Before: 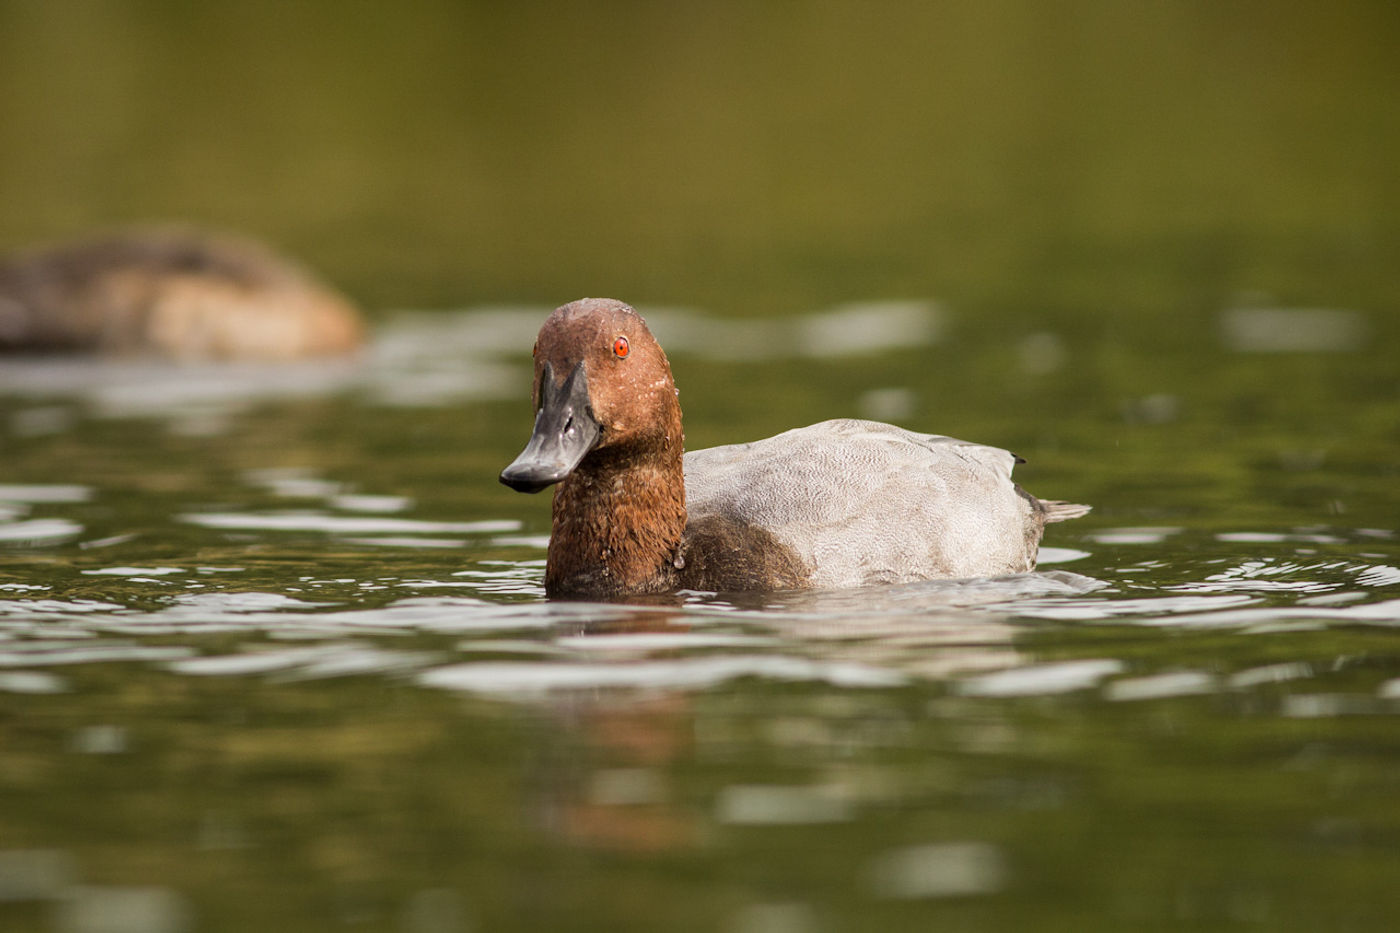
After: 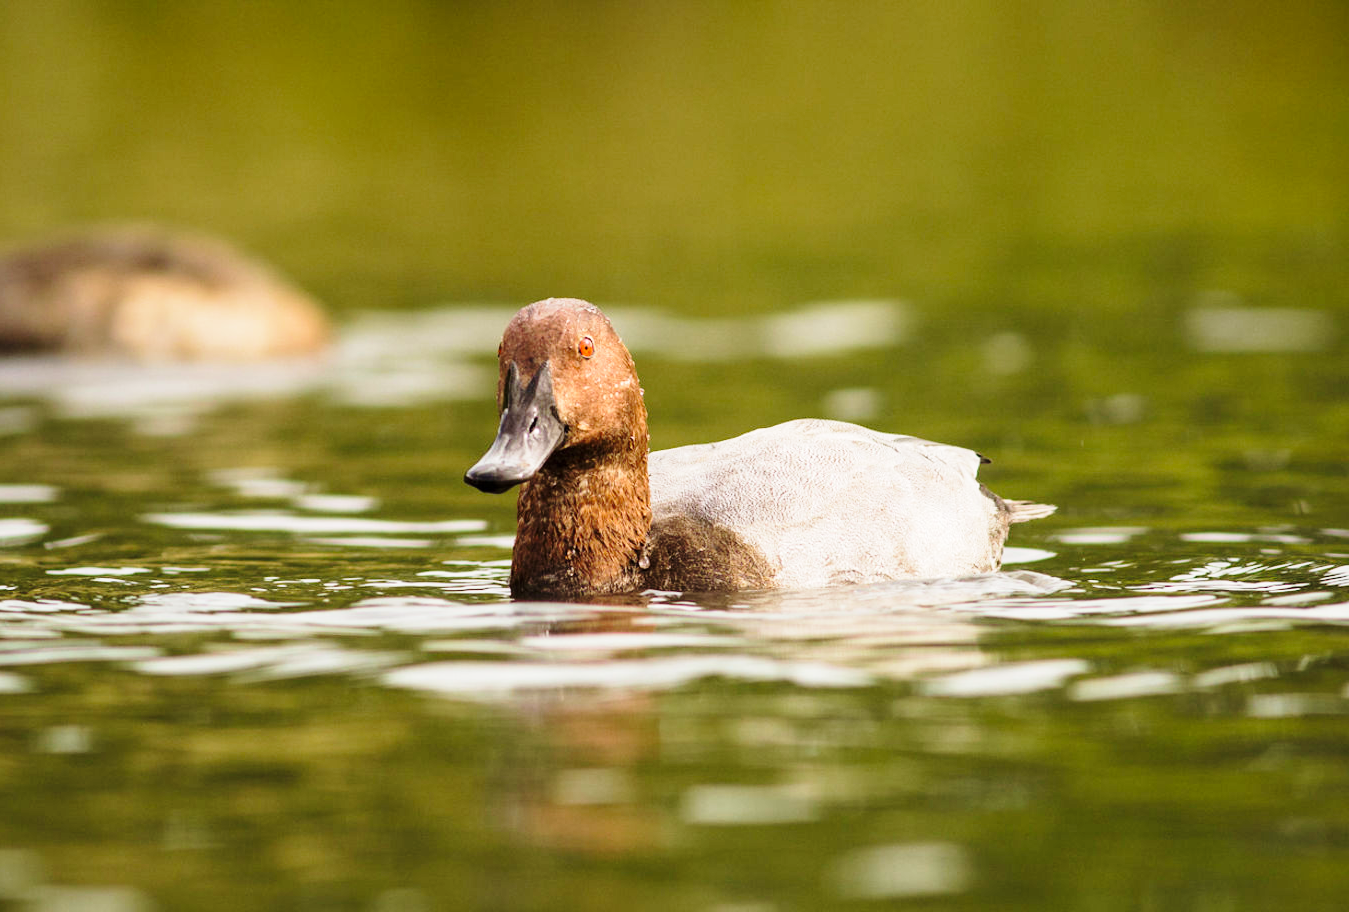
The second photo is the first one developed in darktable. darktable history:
base curve: curves: ch0 [(0, 0) (0.028, 0.03) (0.121, 0.232) (0.46, 0.748) (0.859, 0.968) (1, 1)], preserve colors none
crop and rotate: left 2.536%, right 1.107%, bottom 2.246%
velvia: on, module defaults
